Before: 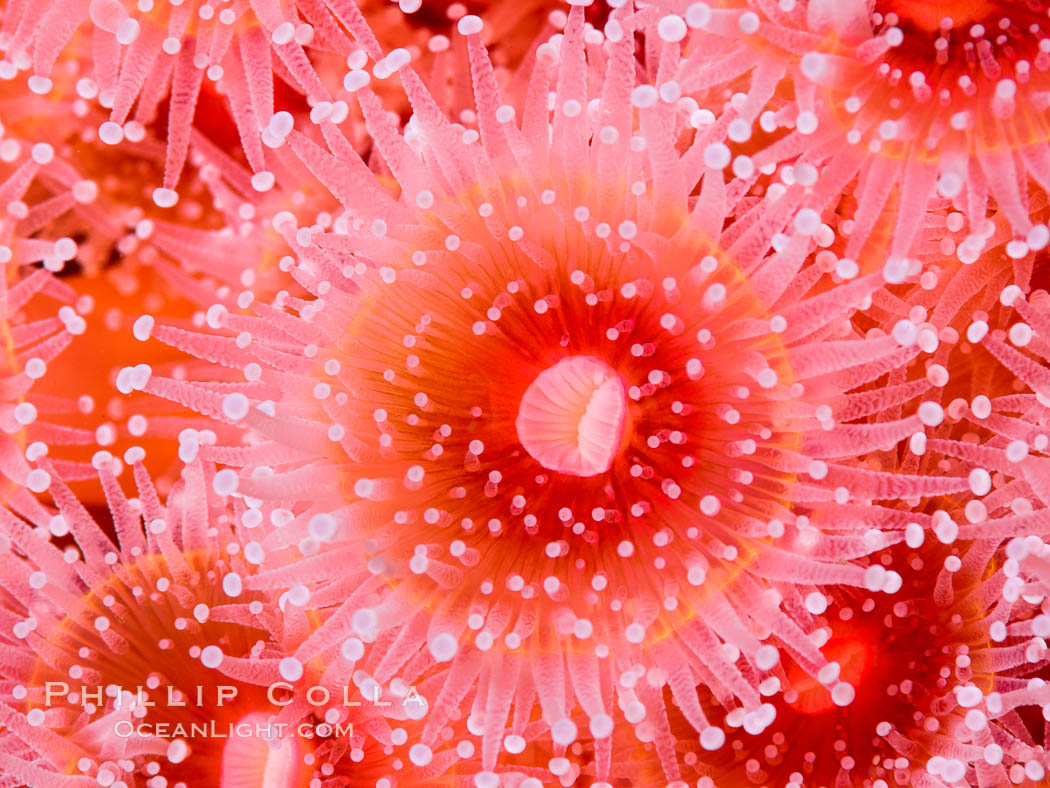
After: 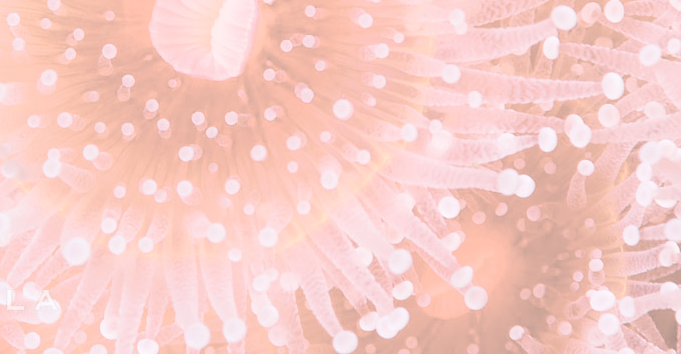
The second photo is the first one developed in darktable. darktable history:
crop and rotate: left 35.052%, top 50.264%, bottom 4.797%
exposure: black level correction 0, exposure 0.891 EV, compensate exposure bias true, compensate highlight preservation false
contrast brightness saturation: contrast -0.325, brightness 0.76, saturation -0.77
